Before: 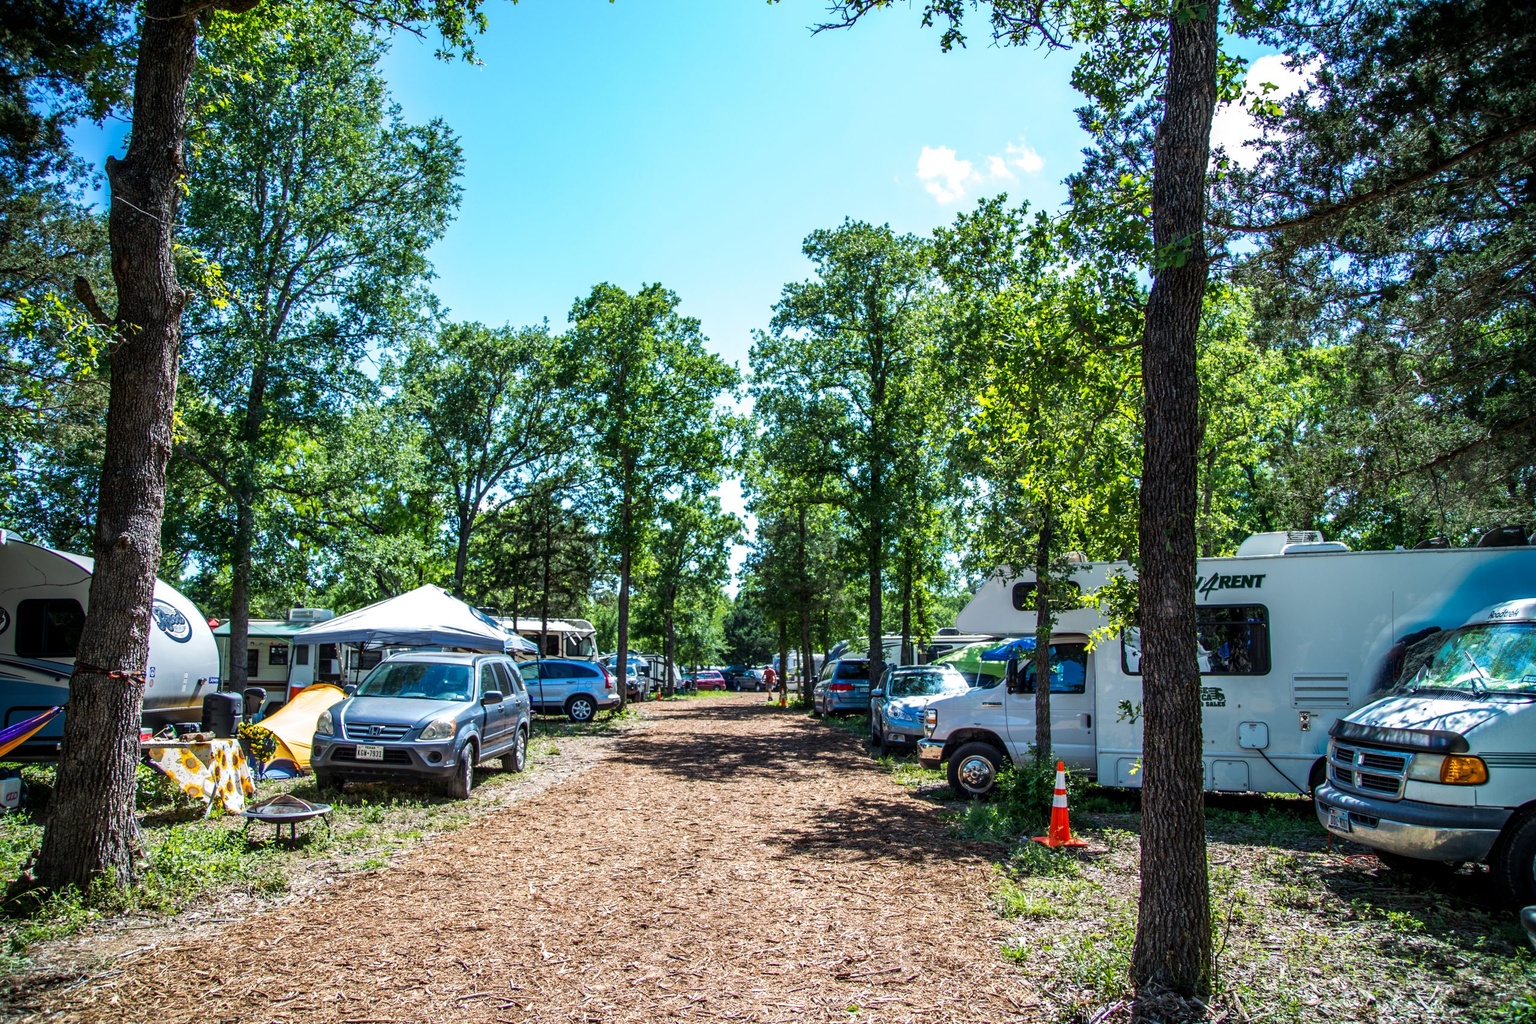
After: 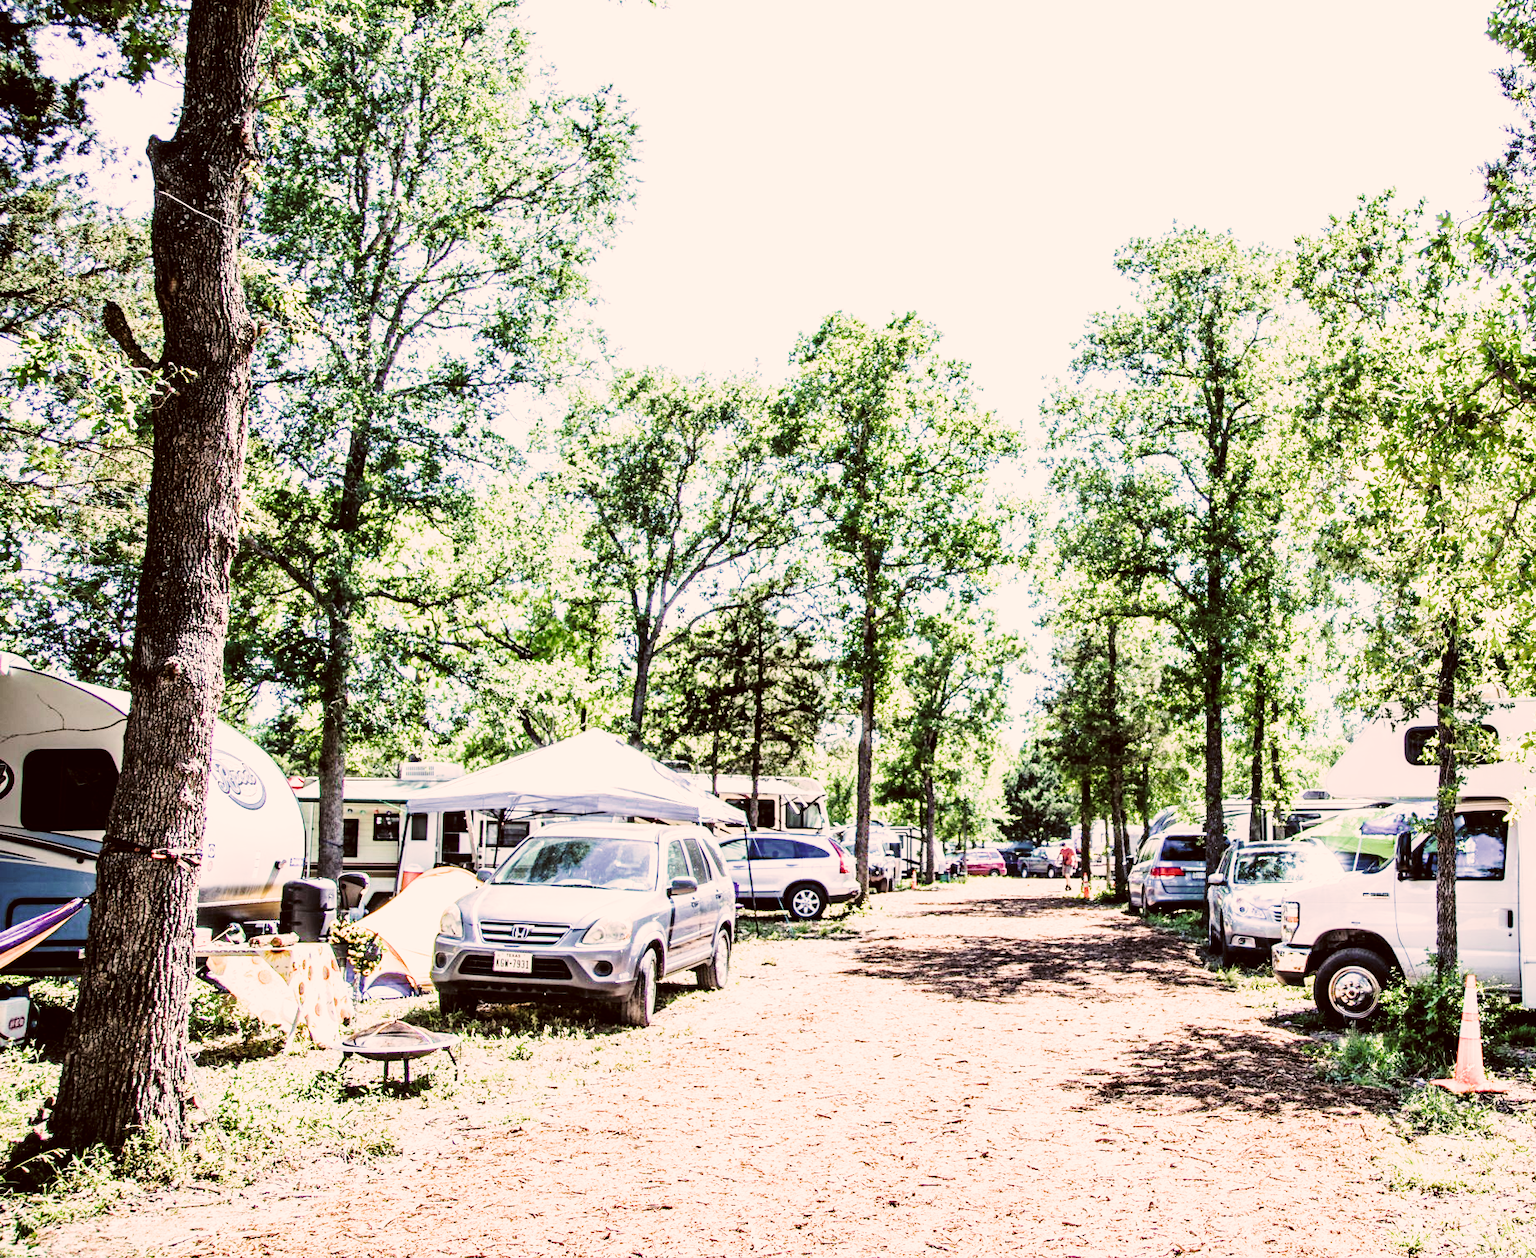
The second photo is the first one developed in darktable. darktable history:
crop: top 5.765%, right 27.877%, bottom 5.56%
color correction: highlights a* 10.26, highlights b* 9.74, shadows a* 7.87, shadows b* 8.4, saturation 0.794
exposure: black level correction 0, exposure 1.889 EV, compensate highlight preservation false
tone curve: curves: ch0 [(0, 0) (0.114, 0.083) (0.291, 0.3) (0.447, 0.535) (0.602, 0.712) (0.772, 0.864) (0.999, 0.978)]; ch1 [(0, 0) (0.389, 0.352) (0.458, 0.433) (0.486, 0.474) (0.509, 0.505) (0.535, 0.541) (0.555, 0.557) (0.677, 0.724) (1, 1)]; ch2 [(0, 0) (0.369, 0.388) (0.449, 0.431) (0.501, 0.5) (0.528, 0.552) (0.561, 0.596) (0.697, 0.721) (1, 1)], preserve colors none
filmic rgb: black relative exposure -5.13 EV, white relative exposure 3.97 EV, hardness 2.88, contrast 1.296, color science v5 (2021), iterations of high-quality reconstruction 0, contrast in shadows safe, contrast in highlights safe
